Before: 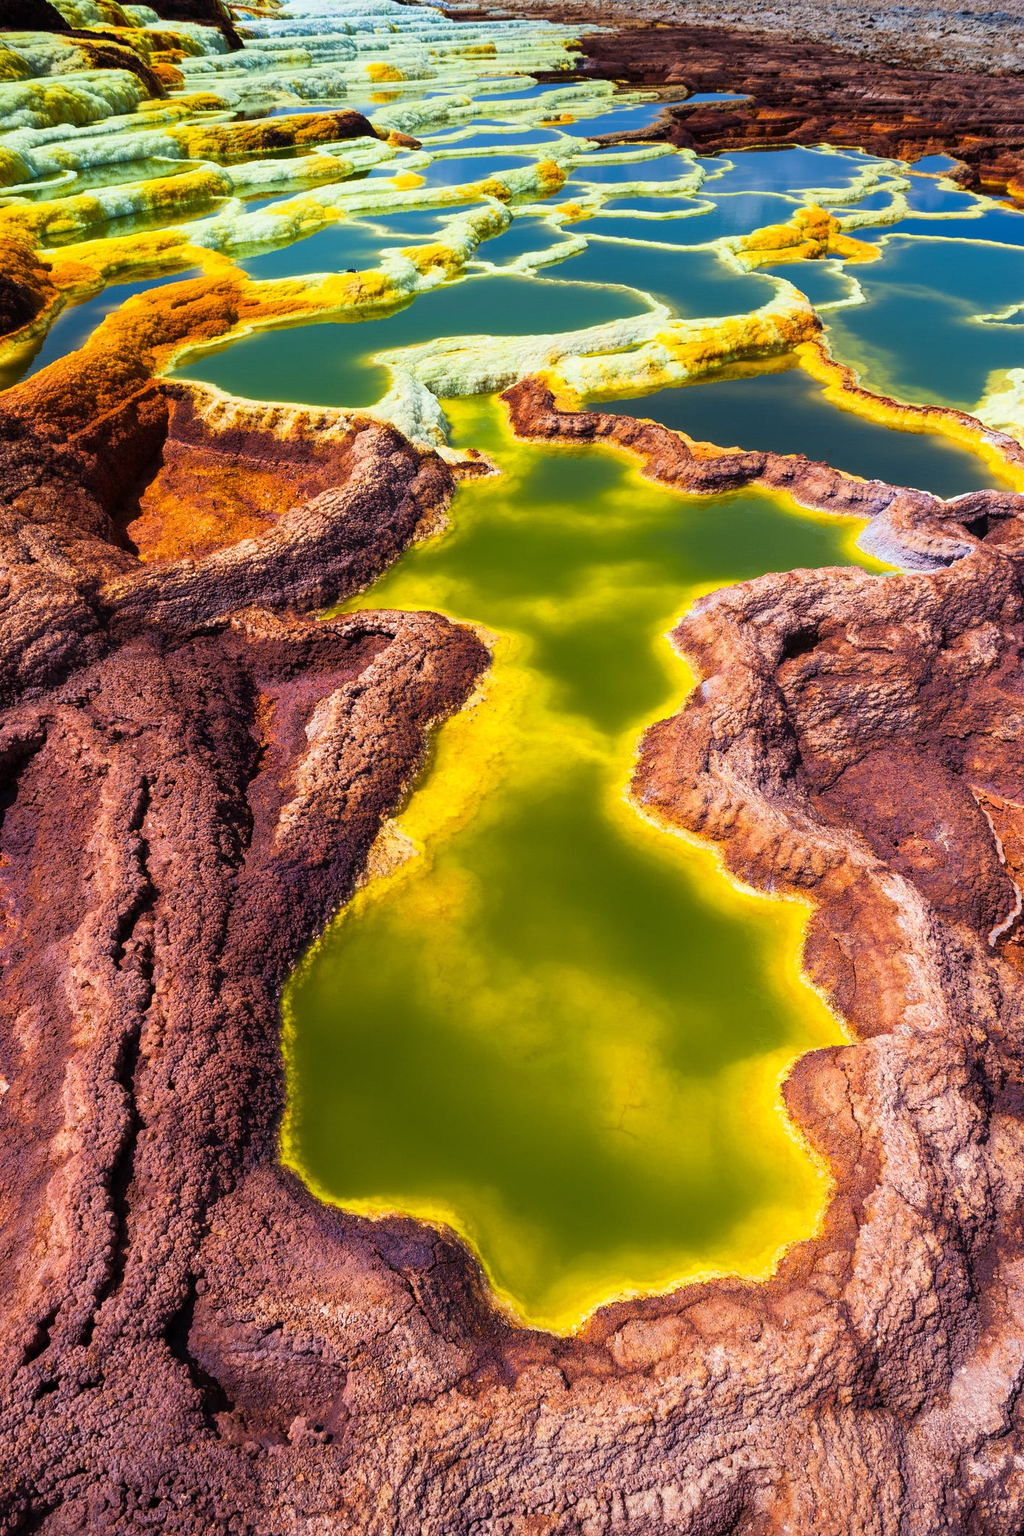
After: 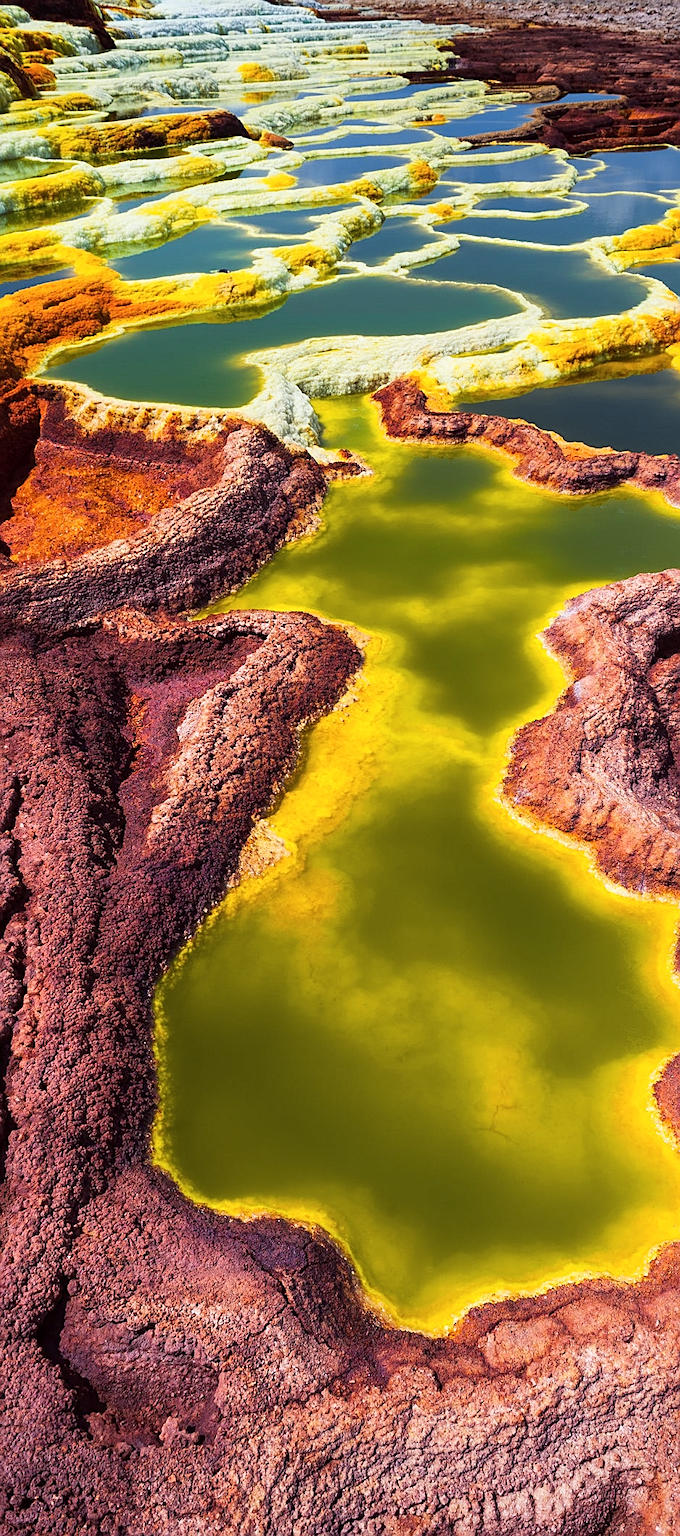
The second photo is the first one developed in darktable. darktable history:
tone curve: curves: ch0 [(0, 0) (0.253, 0.237) (1, 1)]; ch1 [(0, 0) (0.401, 0.42) (0.442, 0.47) (0.491, 0.495) (0.511, 0.523) (0.557, 0.565) (0.66, 0.683) (1, 1)]; ch2 [(0, 0) (0.394, 0.413) (0.5, 0.5) (0.578, 0.568) (1, 1)], color space Lab, independent channels, preserve colors none
crop and rotate: left 12.581%, right 20.942%
sharpen: on, module defaults
